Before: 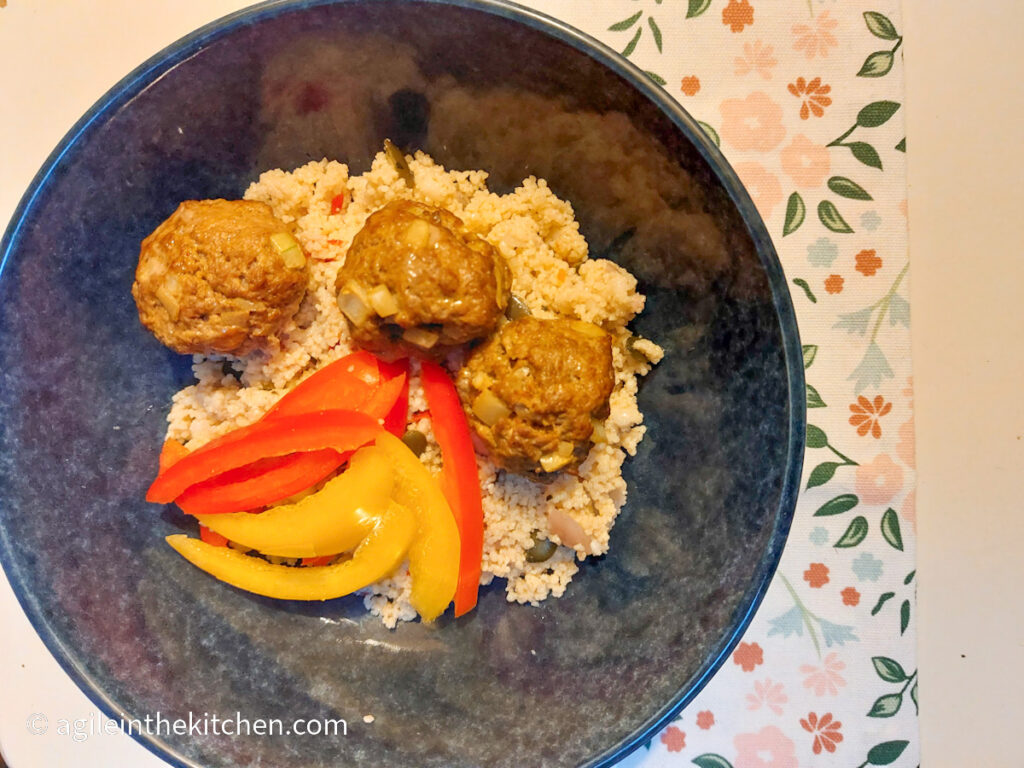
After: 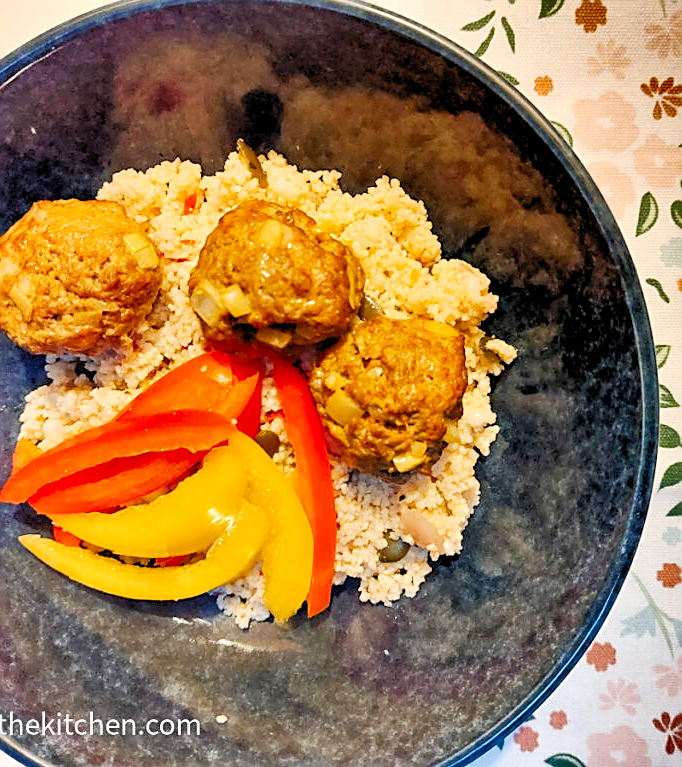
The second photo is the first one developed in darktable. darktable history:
tone curve: curves: ch0 [(0, 0) (0.003, 0.014) (0.011, 0.019) (0.025, 0.026) (0.044, 0.037) (0.069, 0.053) (0.1, 0.083) (0.136, 0.121) (0.177, 0.163) (0.224, 0.22) (0.277, 0.281) (0.335, 0.354) (0.399, 0.436) (0.468, 0.526) (0.543, 0.612) (0.623, 0.706) (0.709, 0.79) (0.801, 0.858) (0.898, 0.925) (1, 1)], preserve colors none
shadows and highlights: shadows 19.13, highlights -83.41, soften with gaussian
rgb levels: levels [[0.013, 0.434, 0.89], [0, 0.5, 1], [0, 0.5, 1]]
sharpen: on, module defaults
crop and rotate: left 14.436%, right 18.898%
